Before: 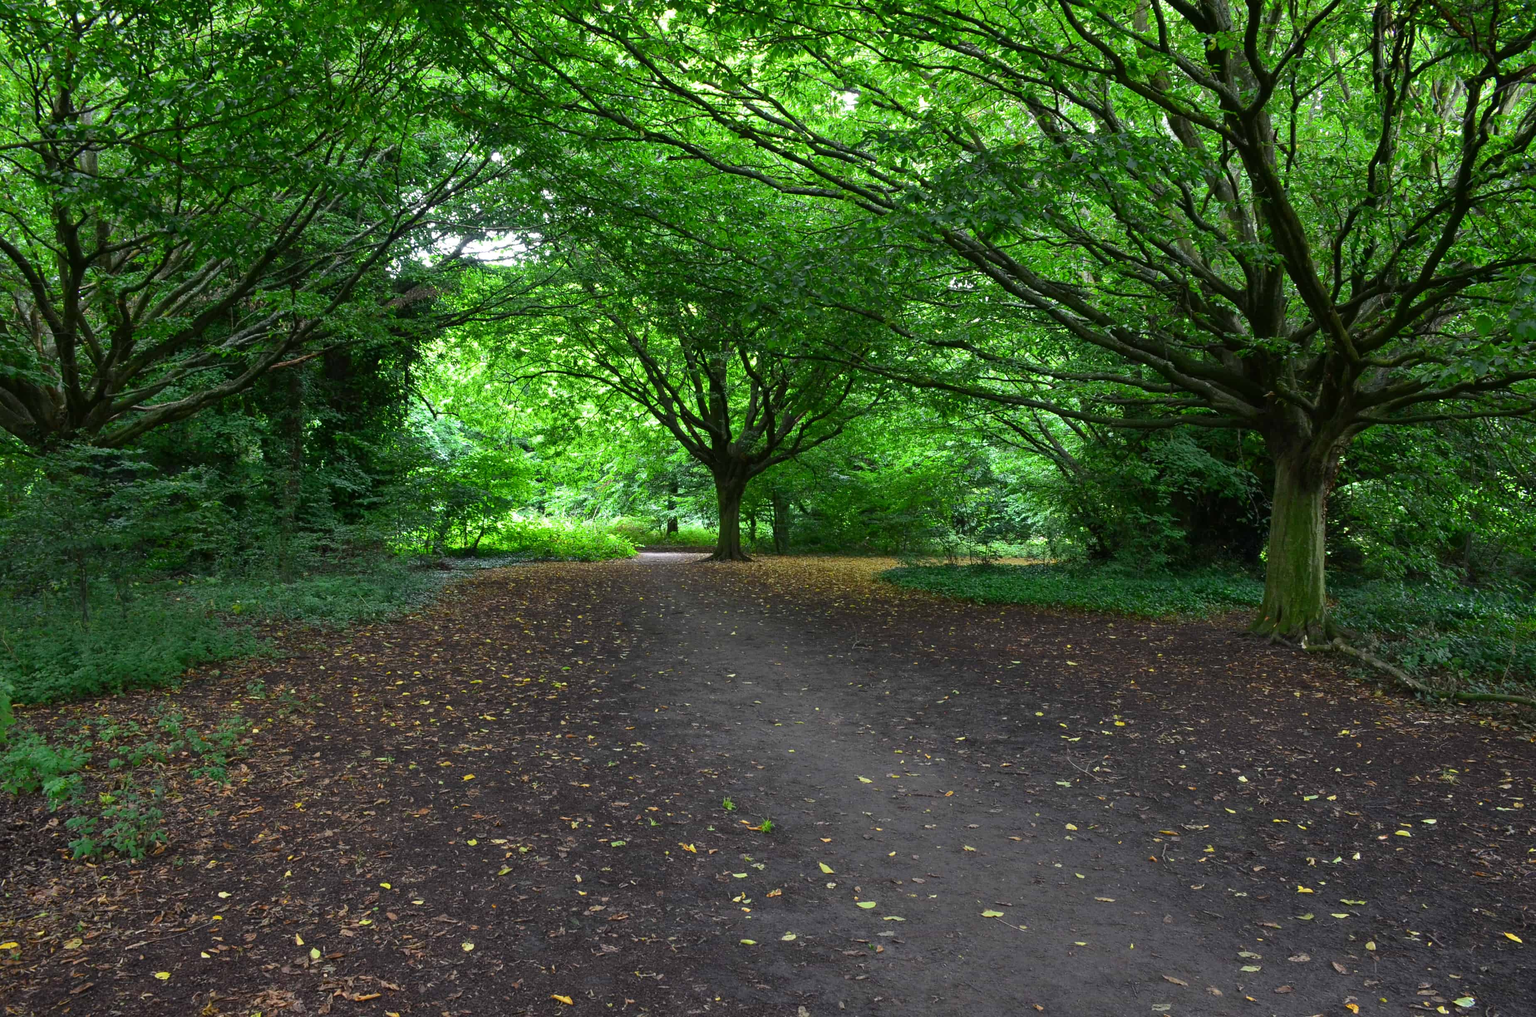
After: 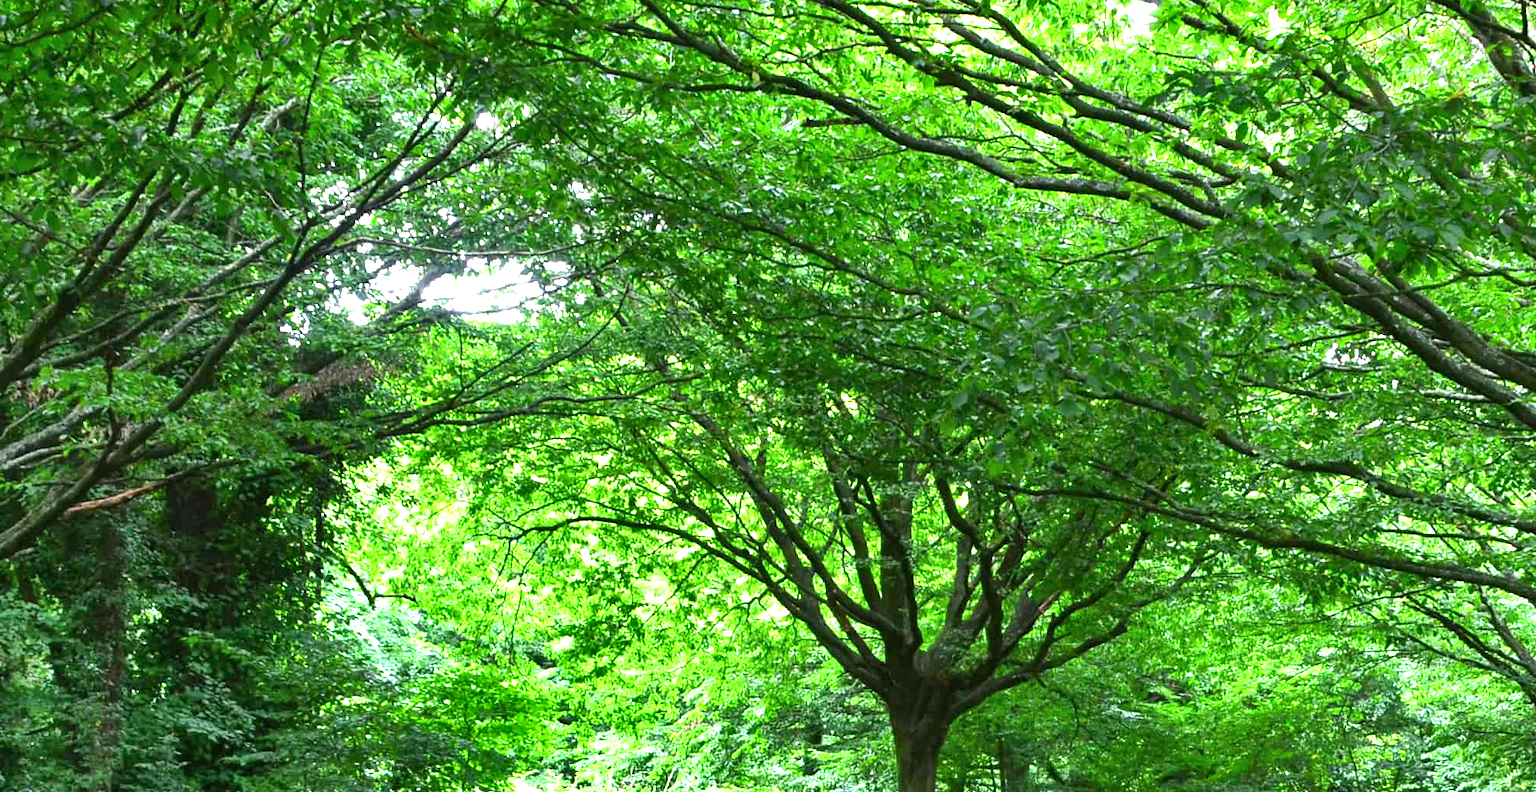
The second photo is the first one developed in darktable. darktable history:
crop: left 15.27%, top 9.039%, right 30.754%, bottom 48.889%
exposure: black level correction 0, exposure 1.105 EV, compensate highlight preservation false
shadows and highlights: shadows 51.87, highlights -28.34, soften with gaussian
